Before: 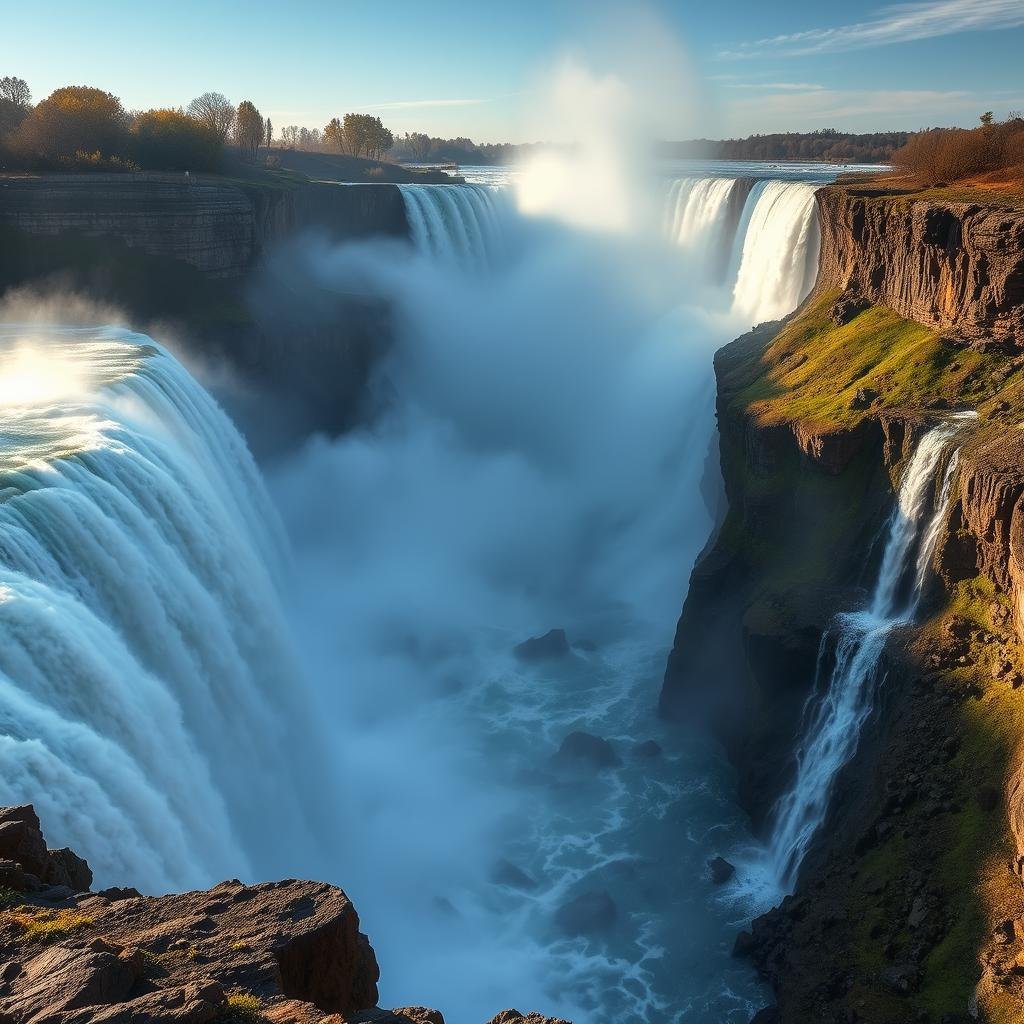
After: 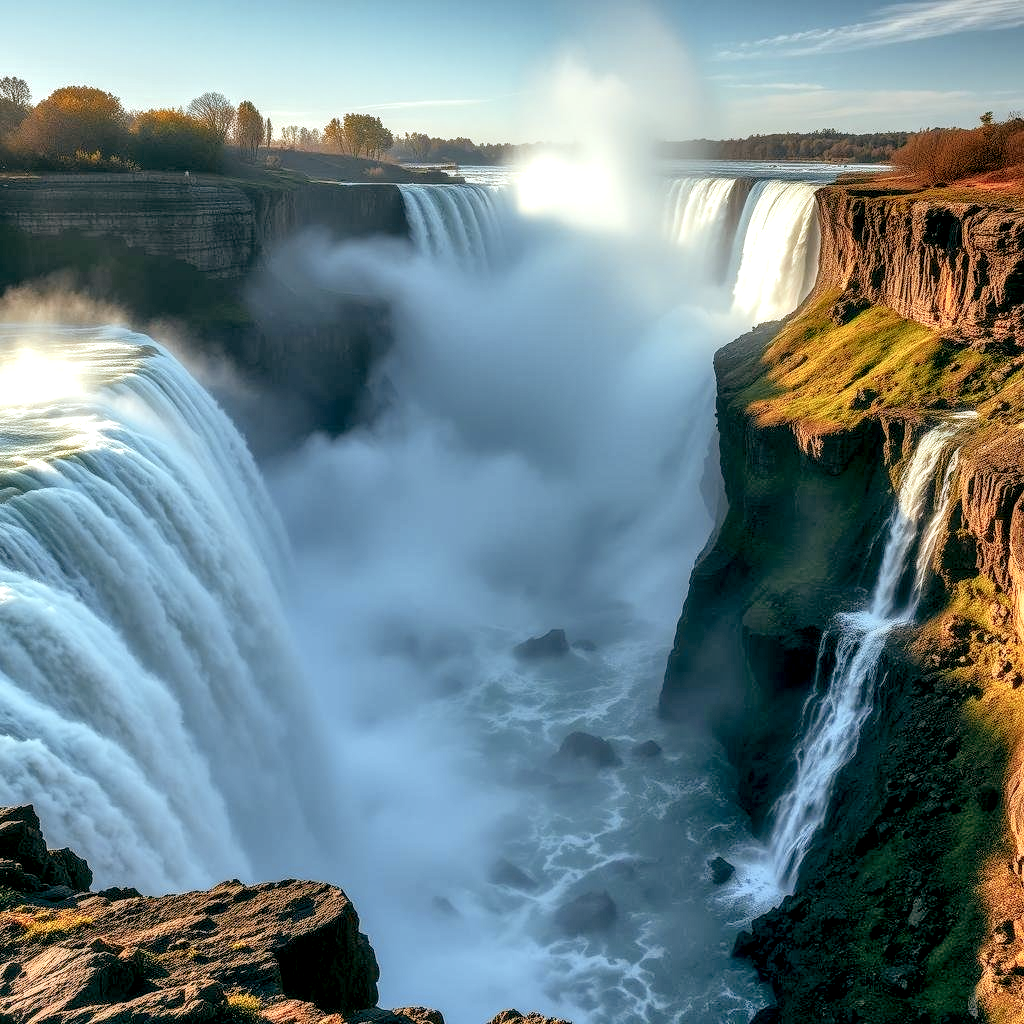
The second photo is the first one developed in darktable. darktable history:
color zones: curves: ch0 [(0.224, 0.526) (0.75, 0.5)]; ch1 [(0.055, 0.526) (0.224, 0.761) (0.377, 0.526) (0.75, 0.5)]
zone system: zone [-1, 0.206, 0.358, 0.477, 0.561, 0.661, 0.752, 0.823, 0.884, -1 ×16]
shadows and highlights: shadows 43.71, white point adjustment -1.46, soften with gaussian
local contrast: highlights 65%, shadows 54%, detail 169%, midtone range 0.514
color balance: lift [1, 0.994, 1.002, 1.006], gamma [0.957, 1.081, 1.016, 0.919], gain [0.97, 0.972, 1.01, 1.028], input saturation 91.06%, output saturation 79.8%
